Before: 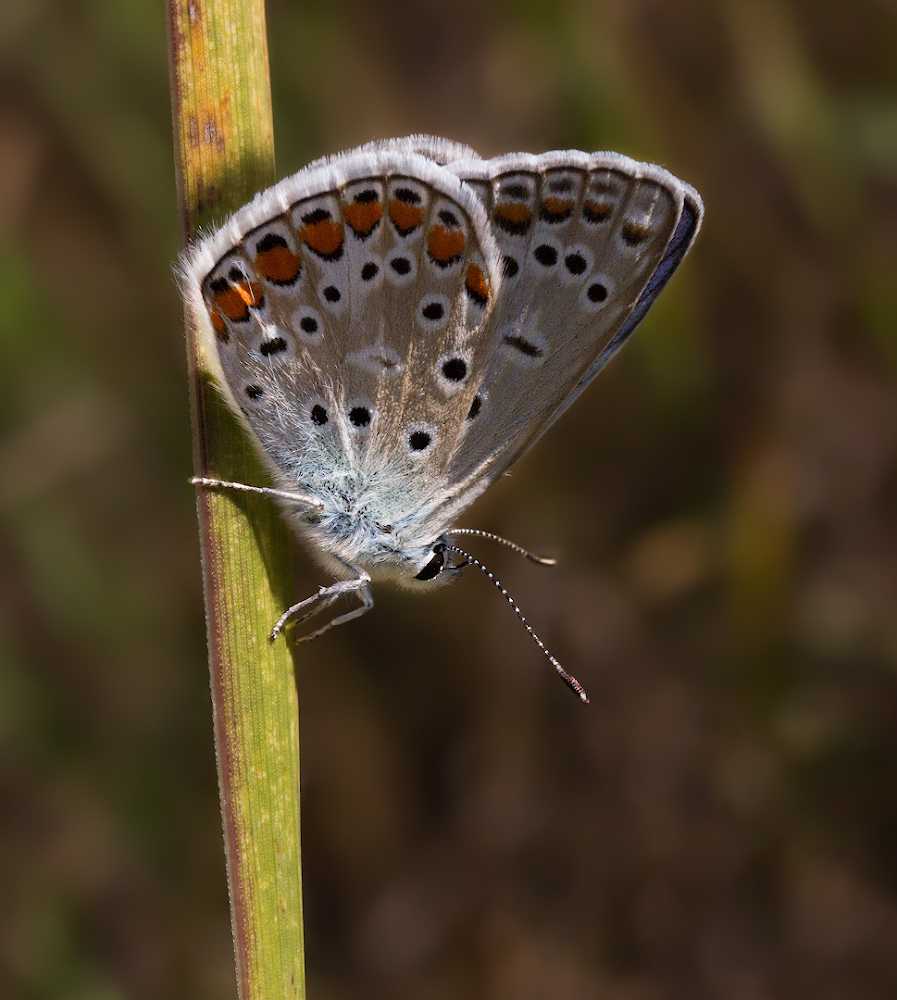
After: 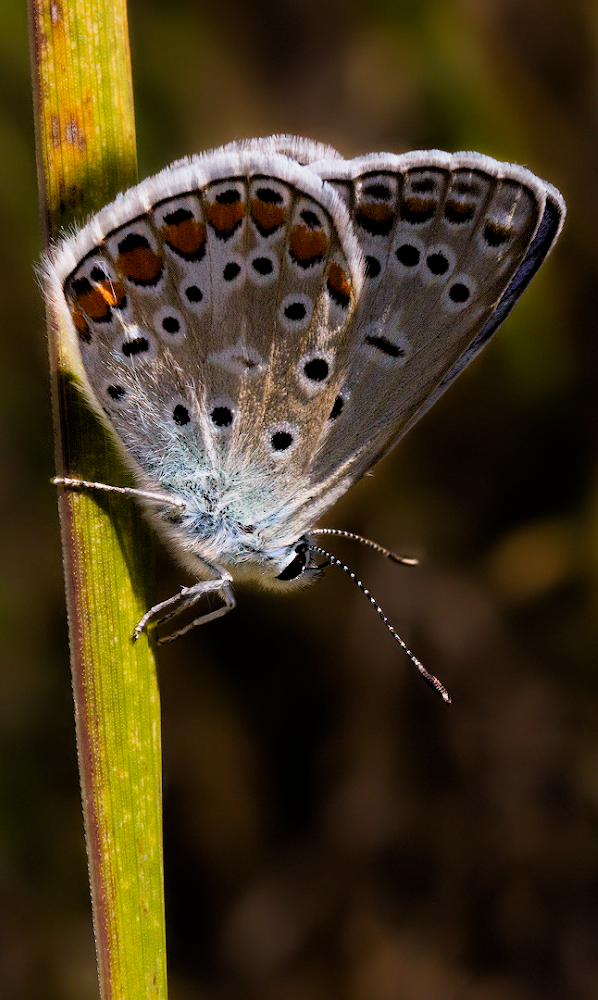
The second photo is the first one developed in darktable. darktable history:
color balance rgb: perceptual saturation grading › global saturation 25.002%, global vibrance 20%
crop: left 15.402%, right 17.882%
filmic rgb: black relative exposure -4.94 EV, white relative exposure 2.83 EV, hardness 3.72
